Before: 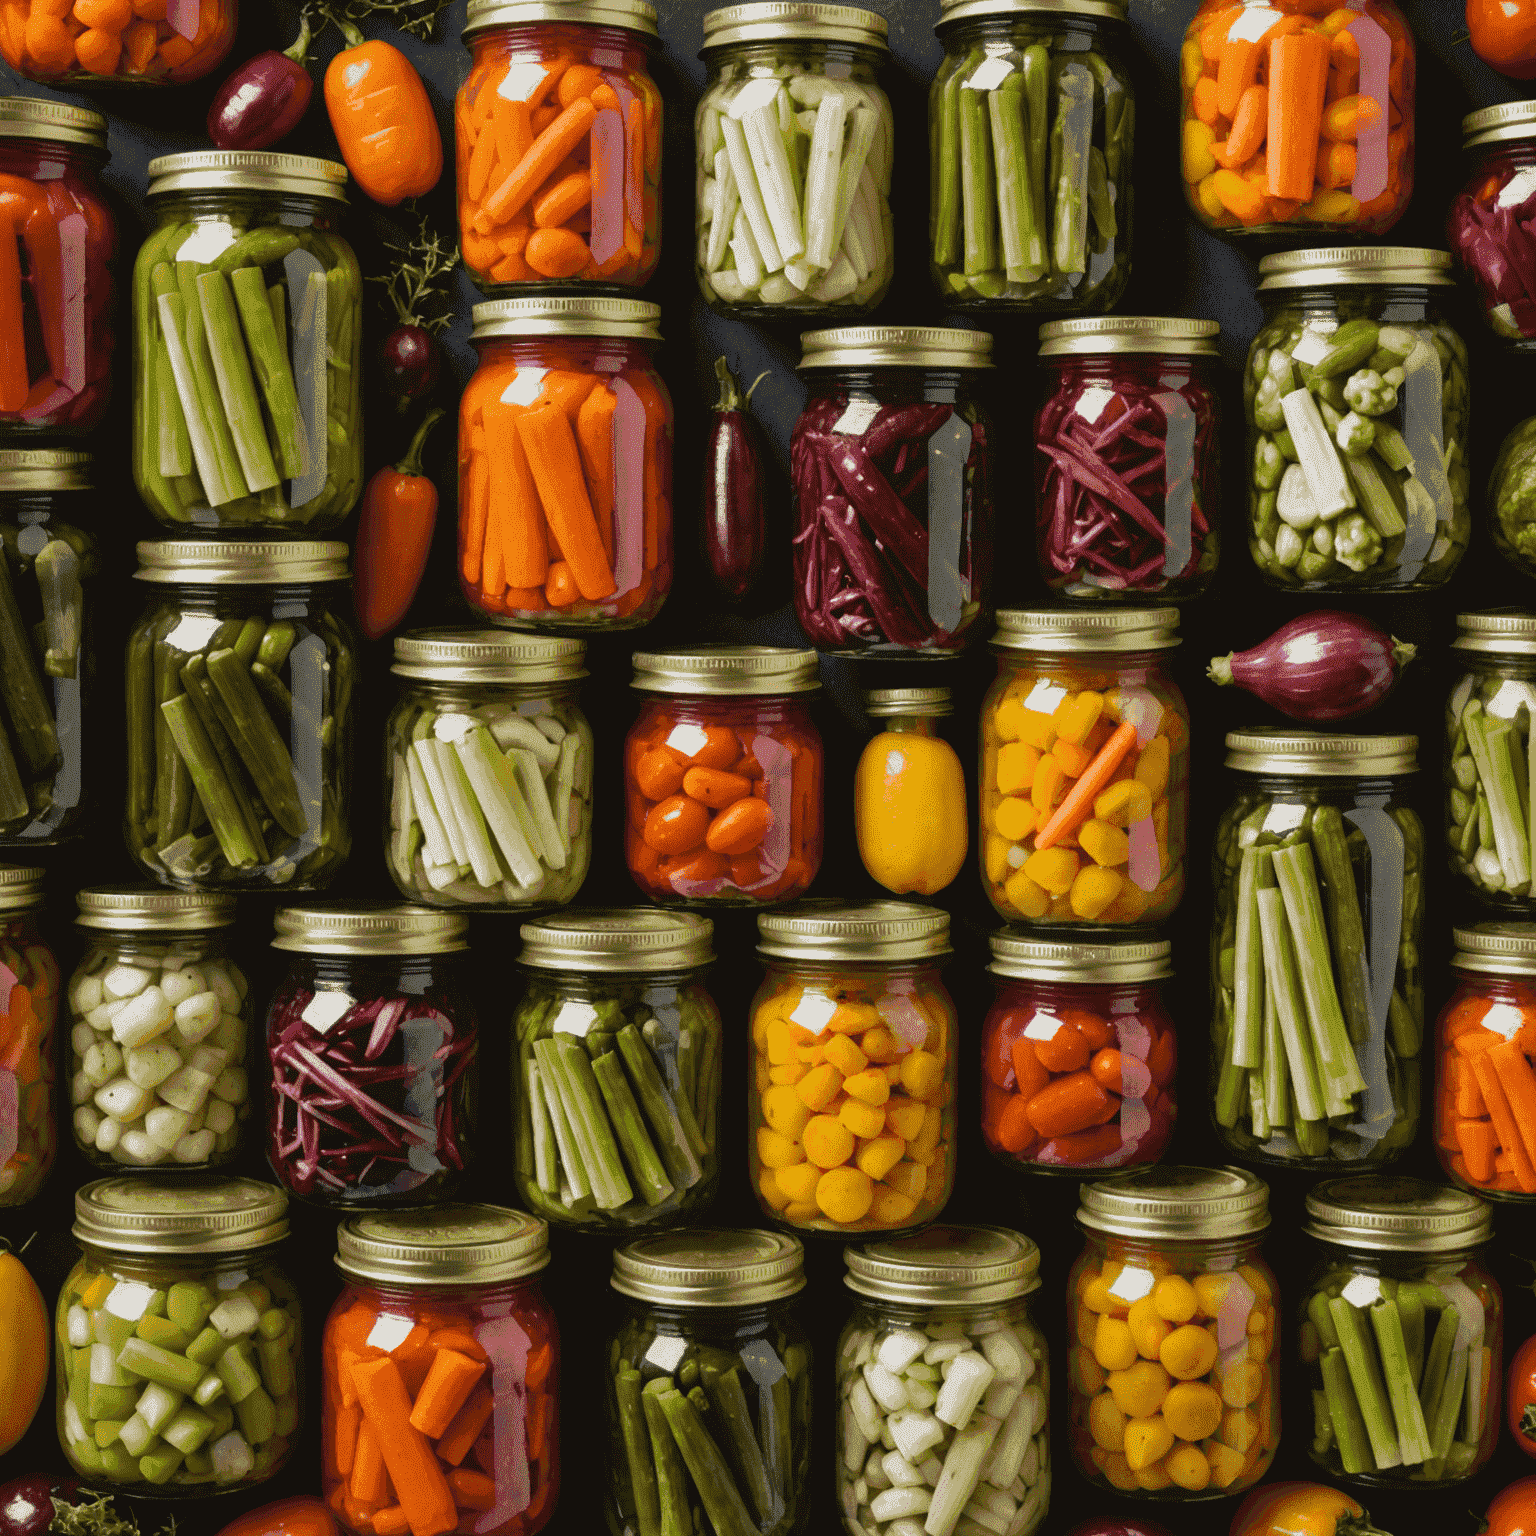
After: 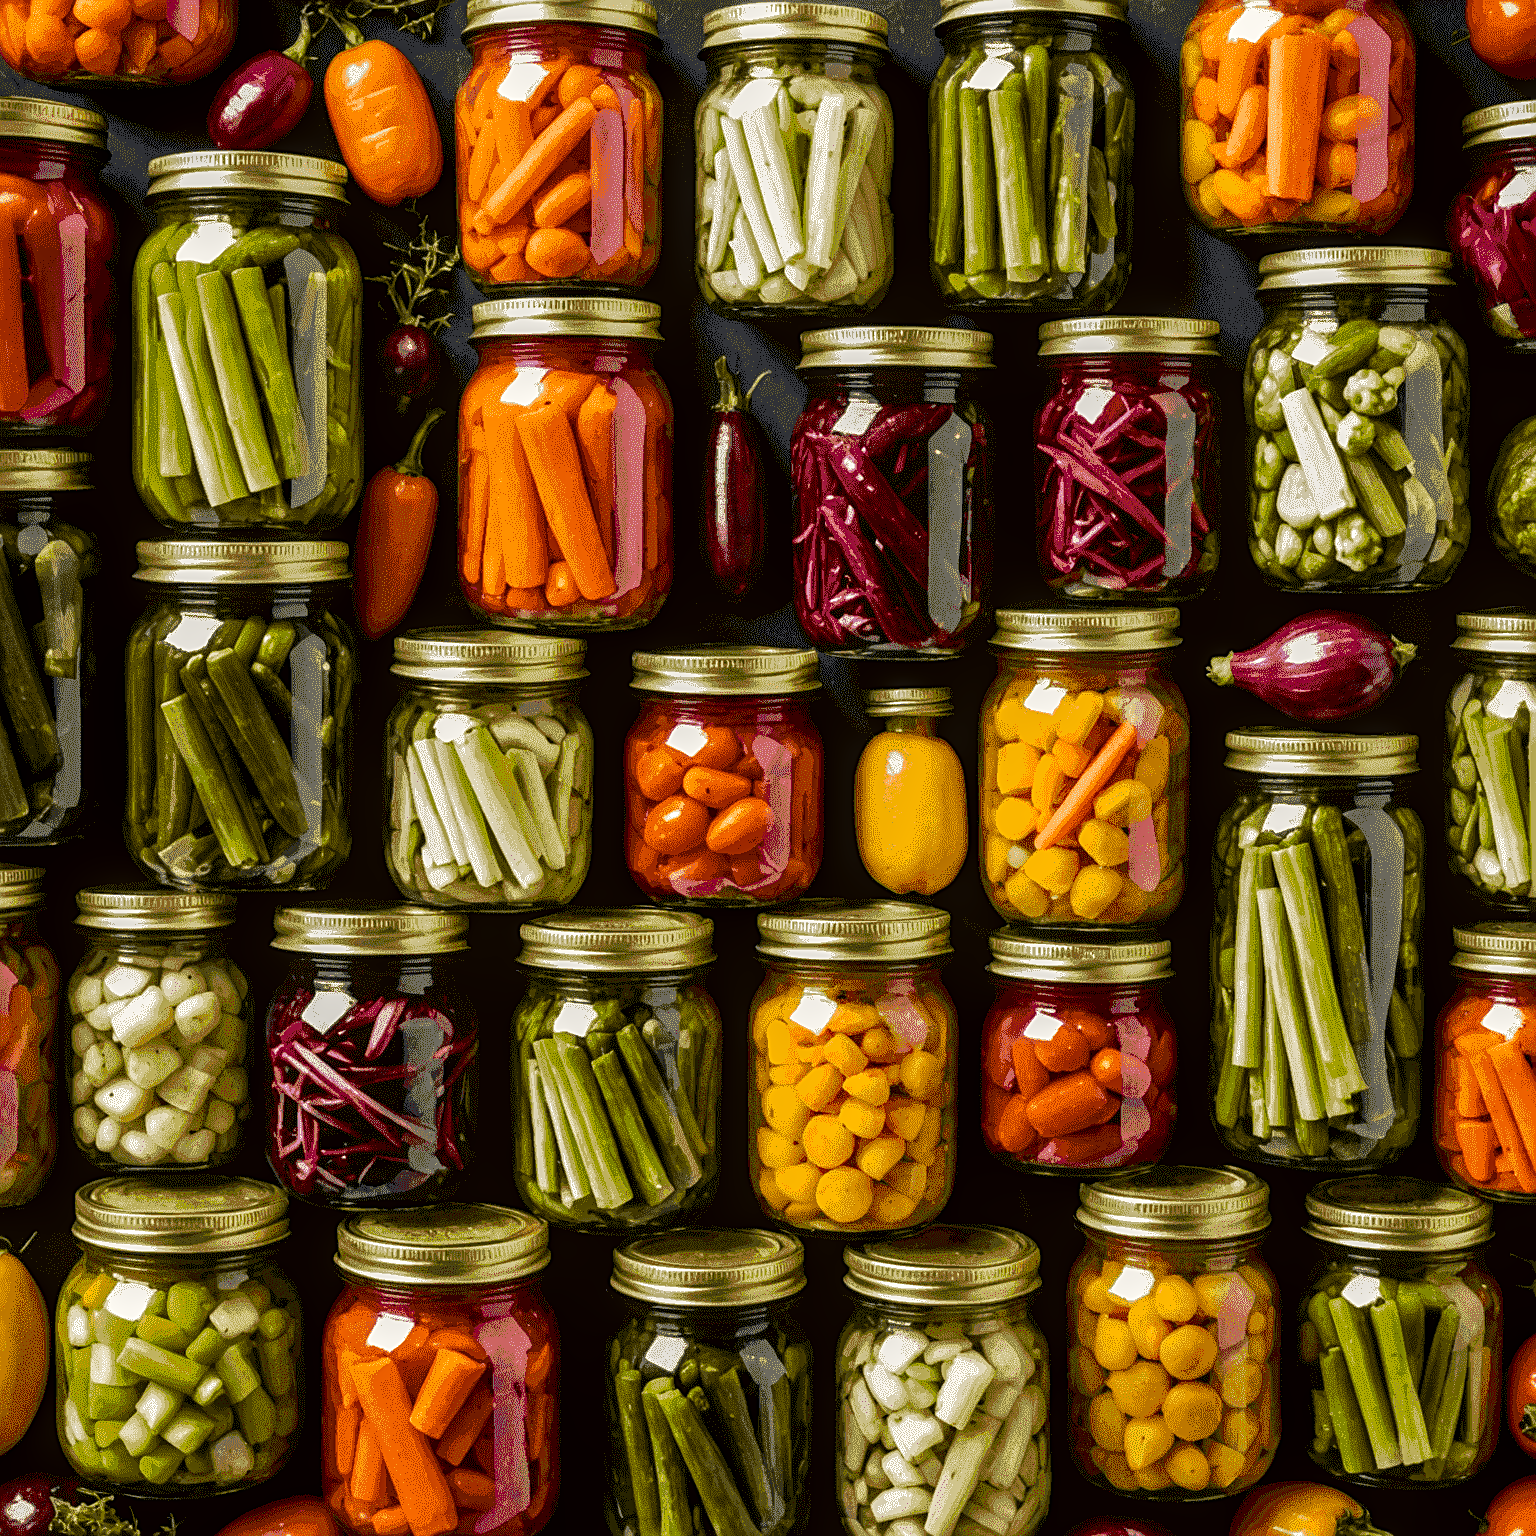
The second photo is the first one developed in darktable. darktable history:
local contrast: detail 150%
color balance rgb: perceptual saturation grading › global saturation 35%, perceptual saturation grading › highlights -30%, perceptual saturation grading › shadows 35%, perceptual brilliance grading › global brilliance 3%, perceptual brilliance grading › highlights -3%, perceptual brilliance grading › shadows 3%
sharpen: on, module defaults
